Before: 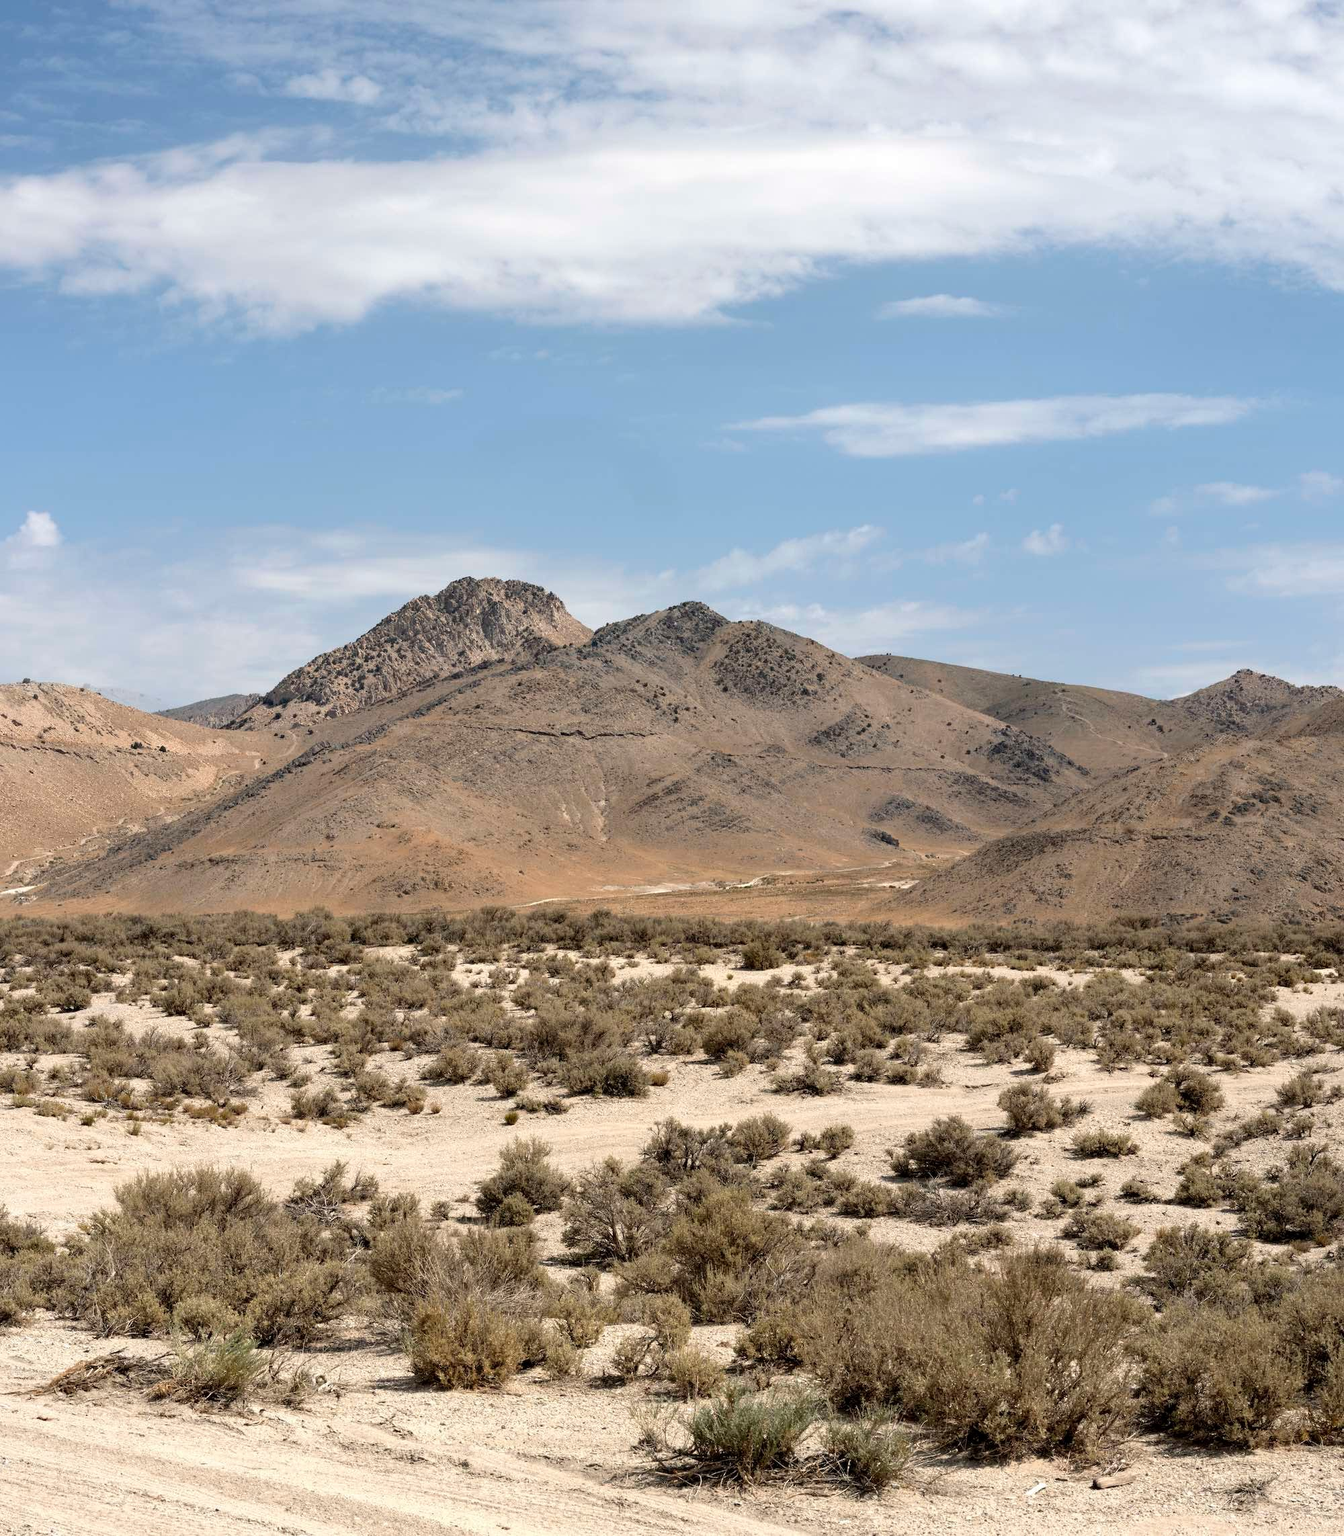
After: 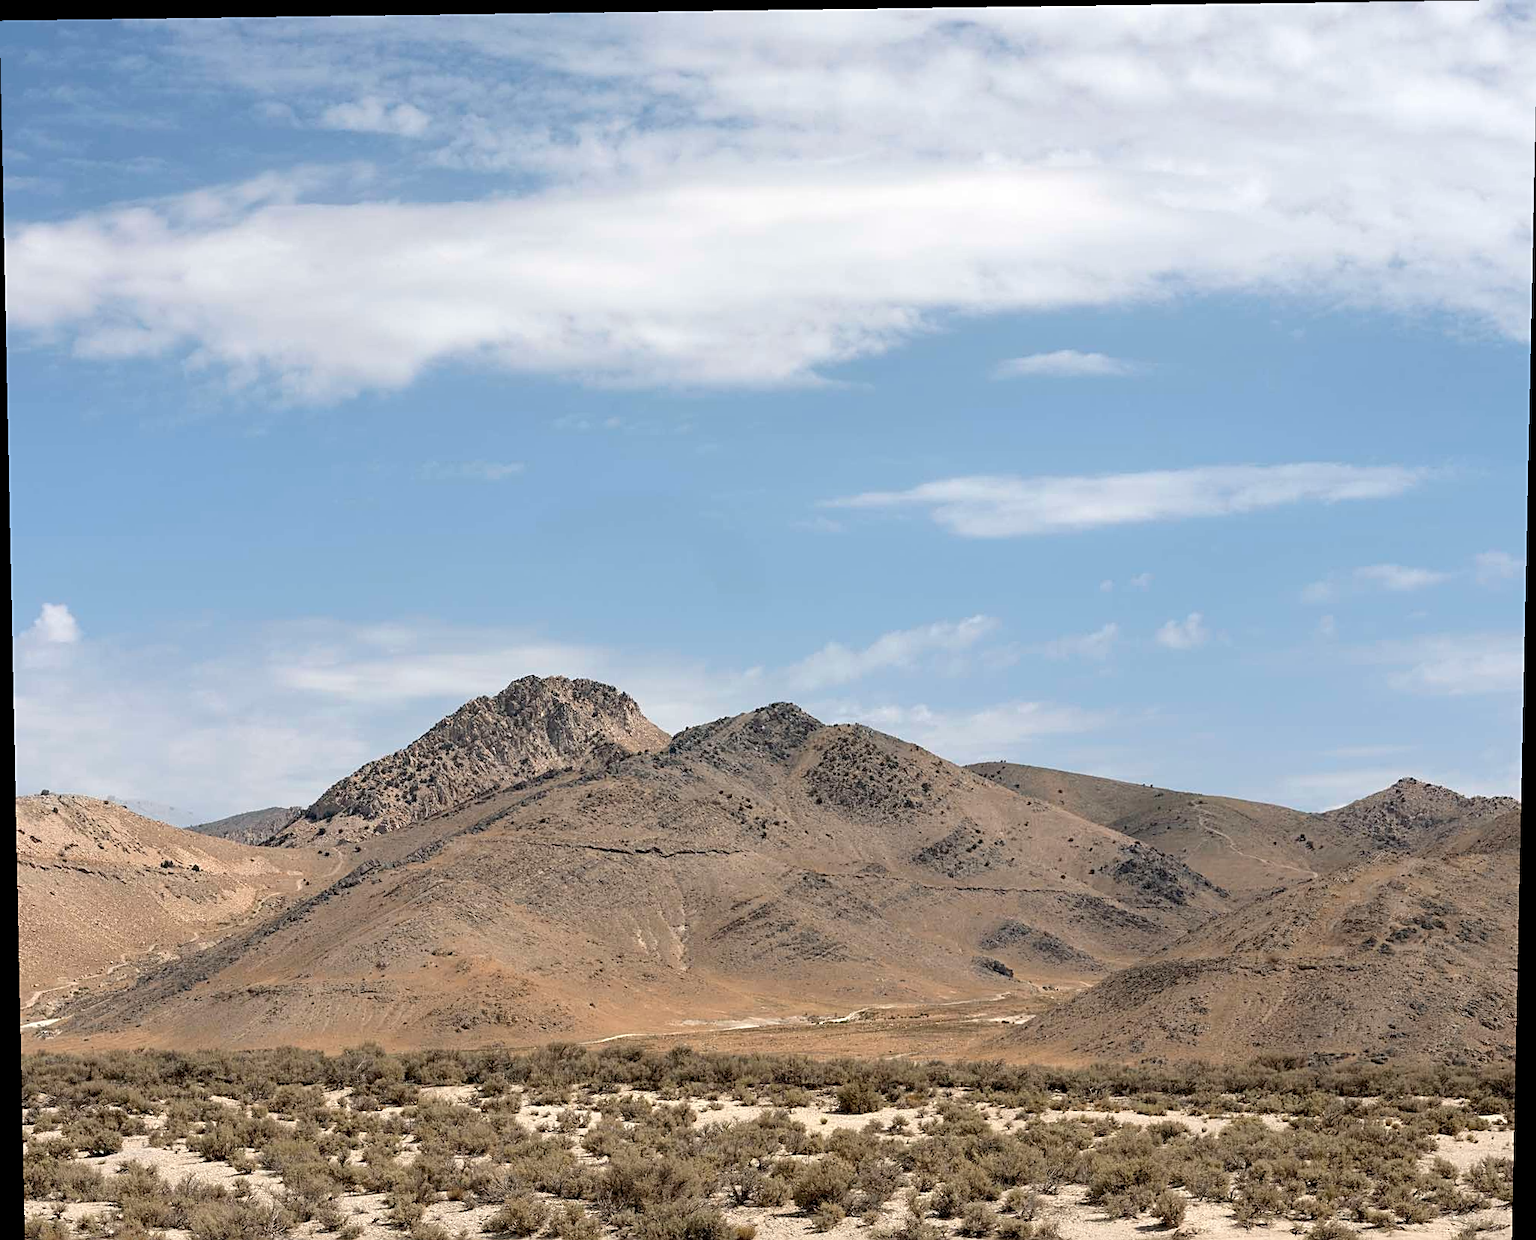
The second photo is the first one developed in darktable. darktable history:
crop: bottom 28.576%
sharpen: on, module defaults
rotate and perspective: lens shift (vertical) 0.048, lens shift (horizontal) -0.024, automatic cropping off
